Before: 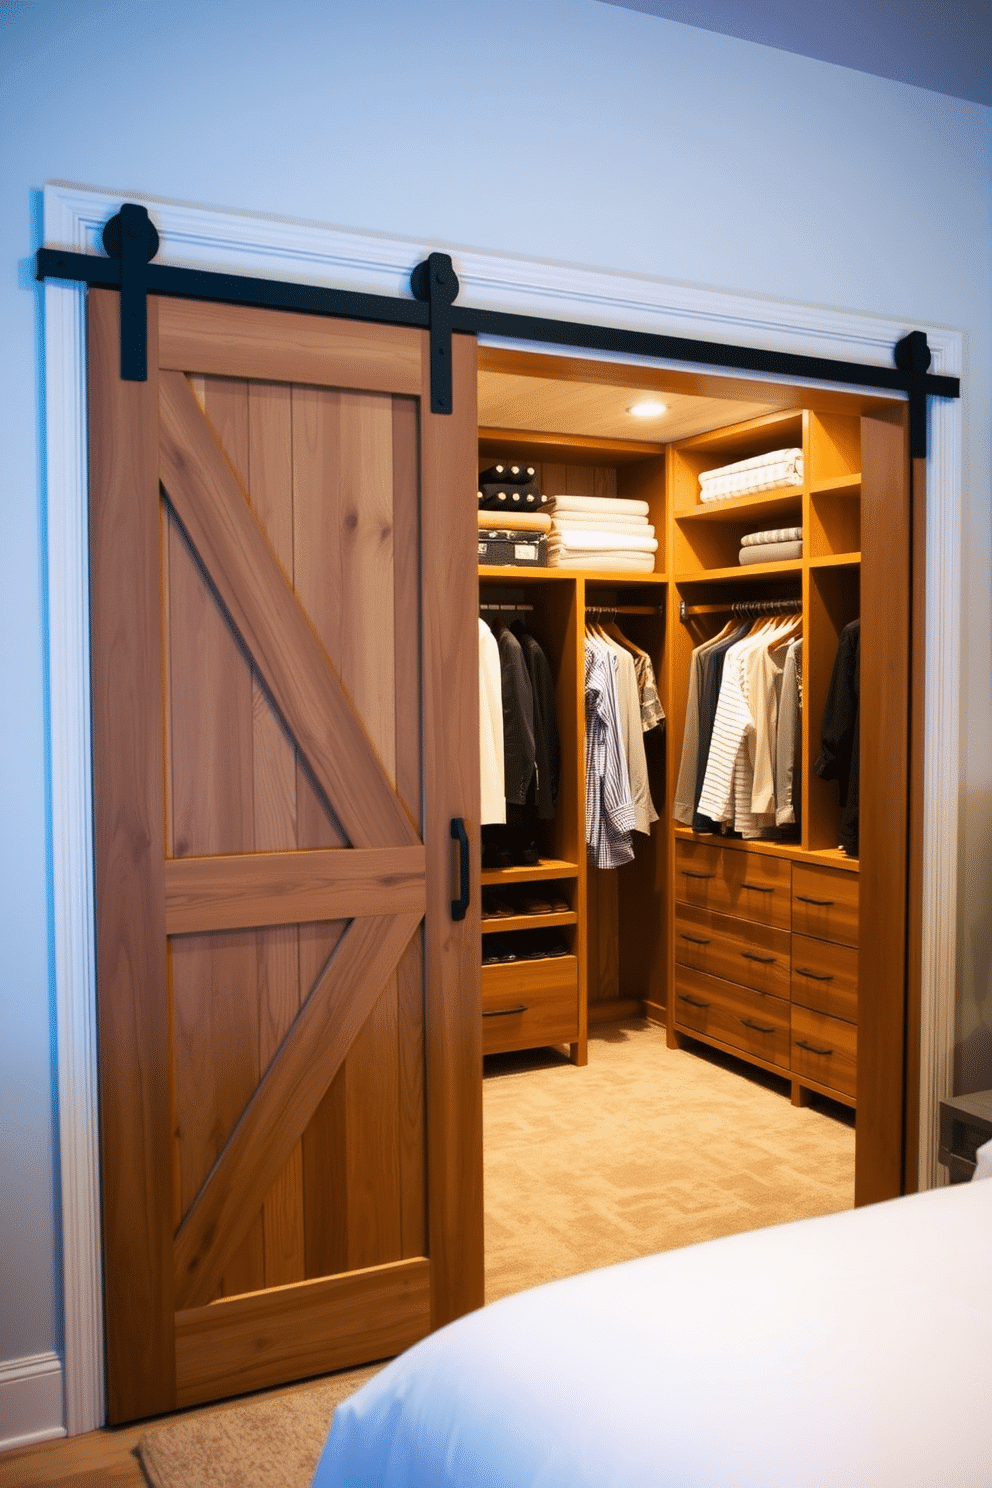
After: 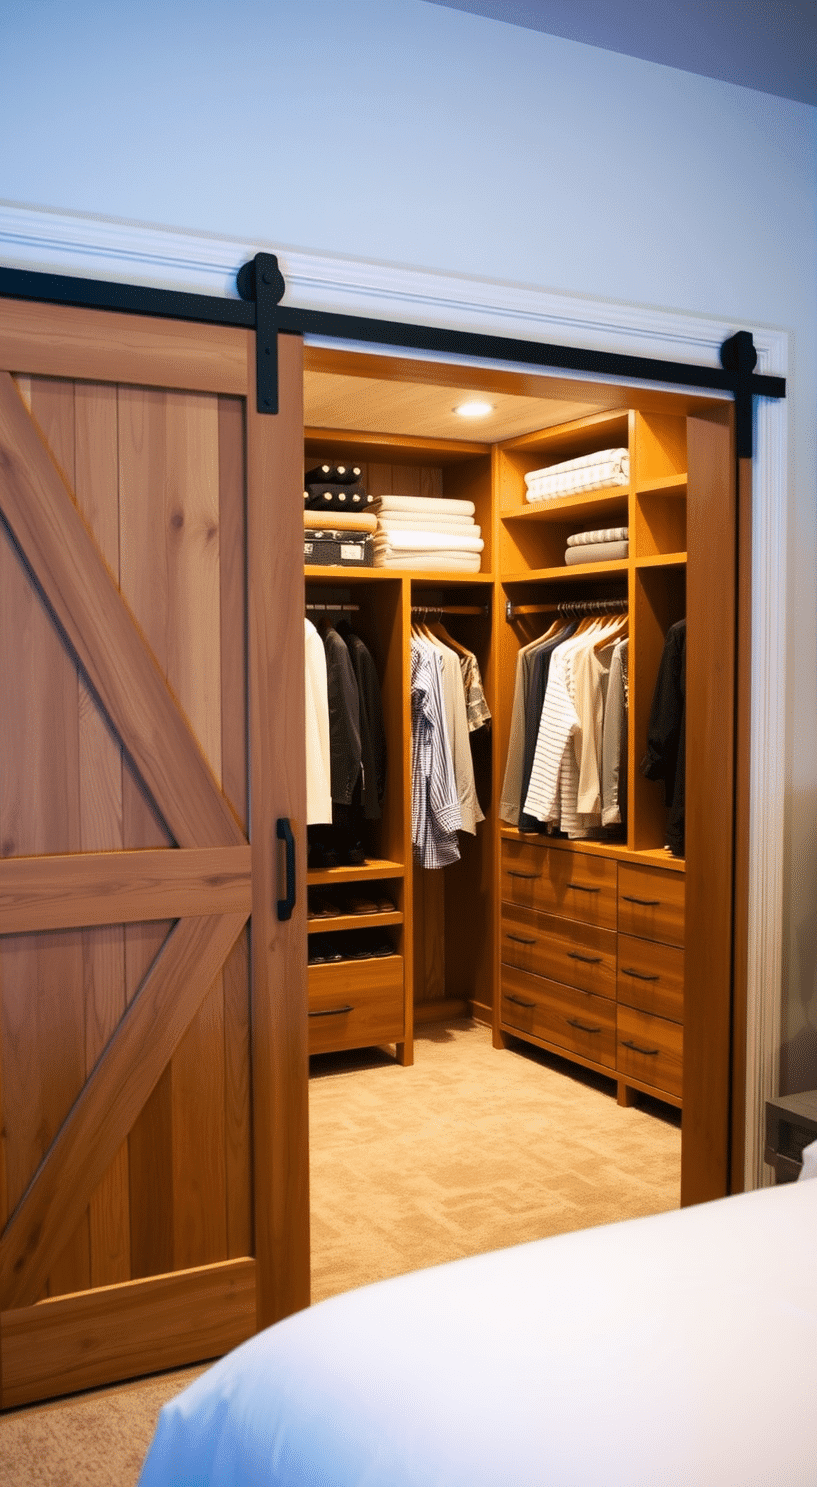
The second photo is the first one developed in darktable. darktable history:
crop: left 17.62%, bottom 0.044%
